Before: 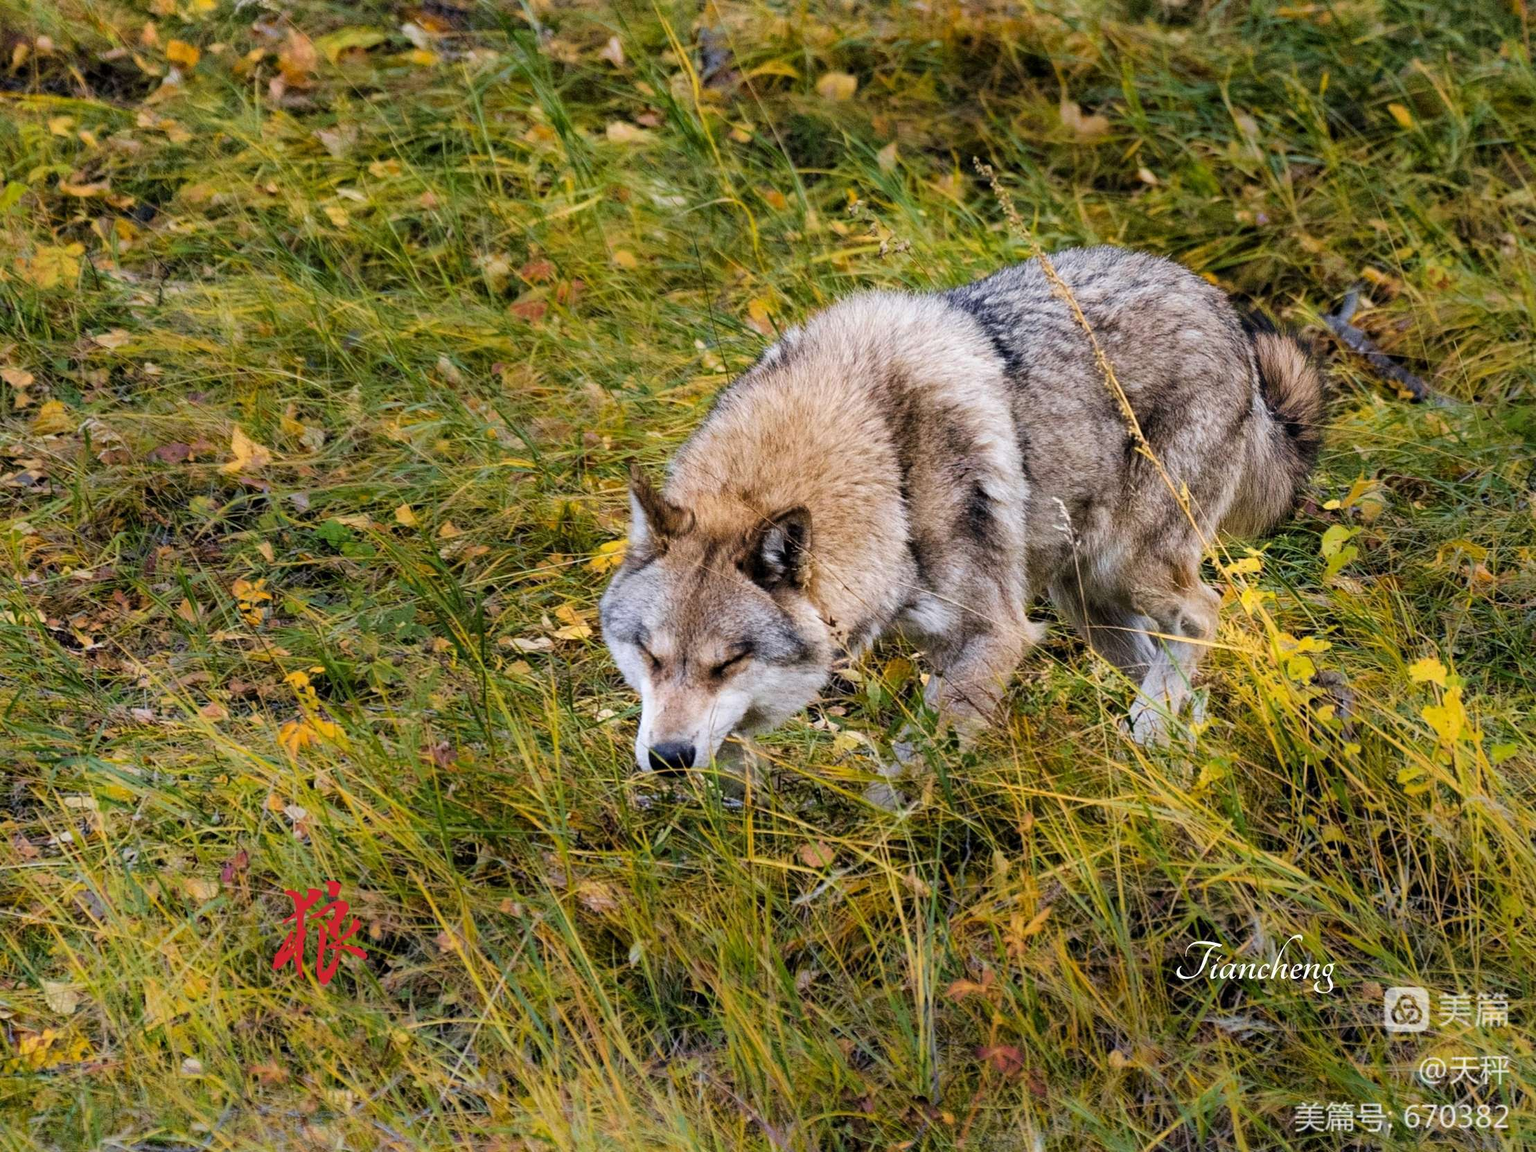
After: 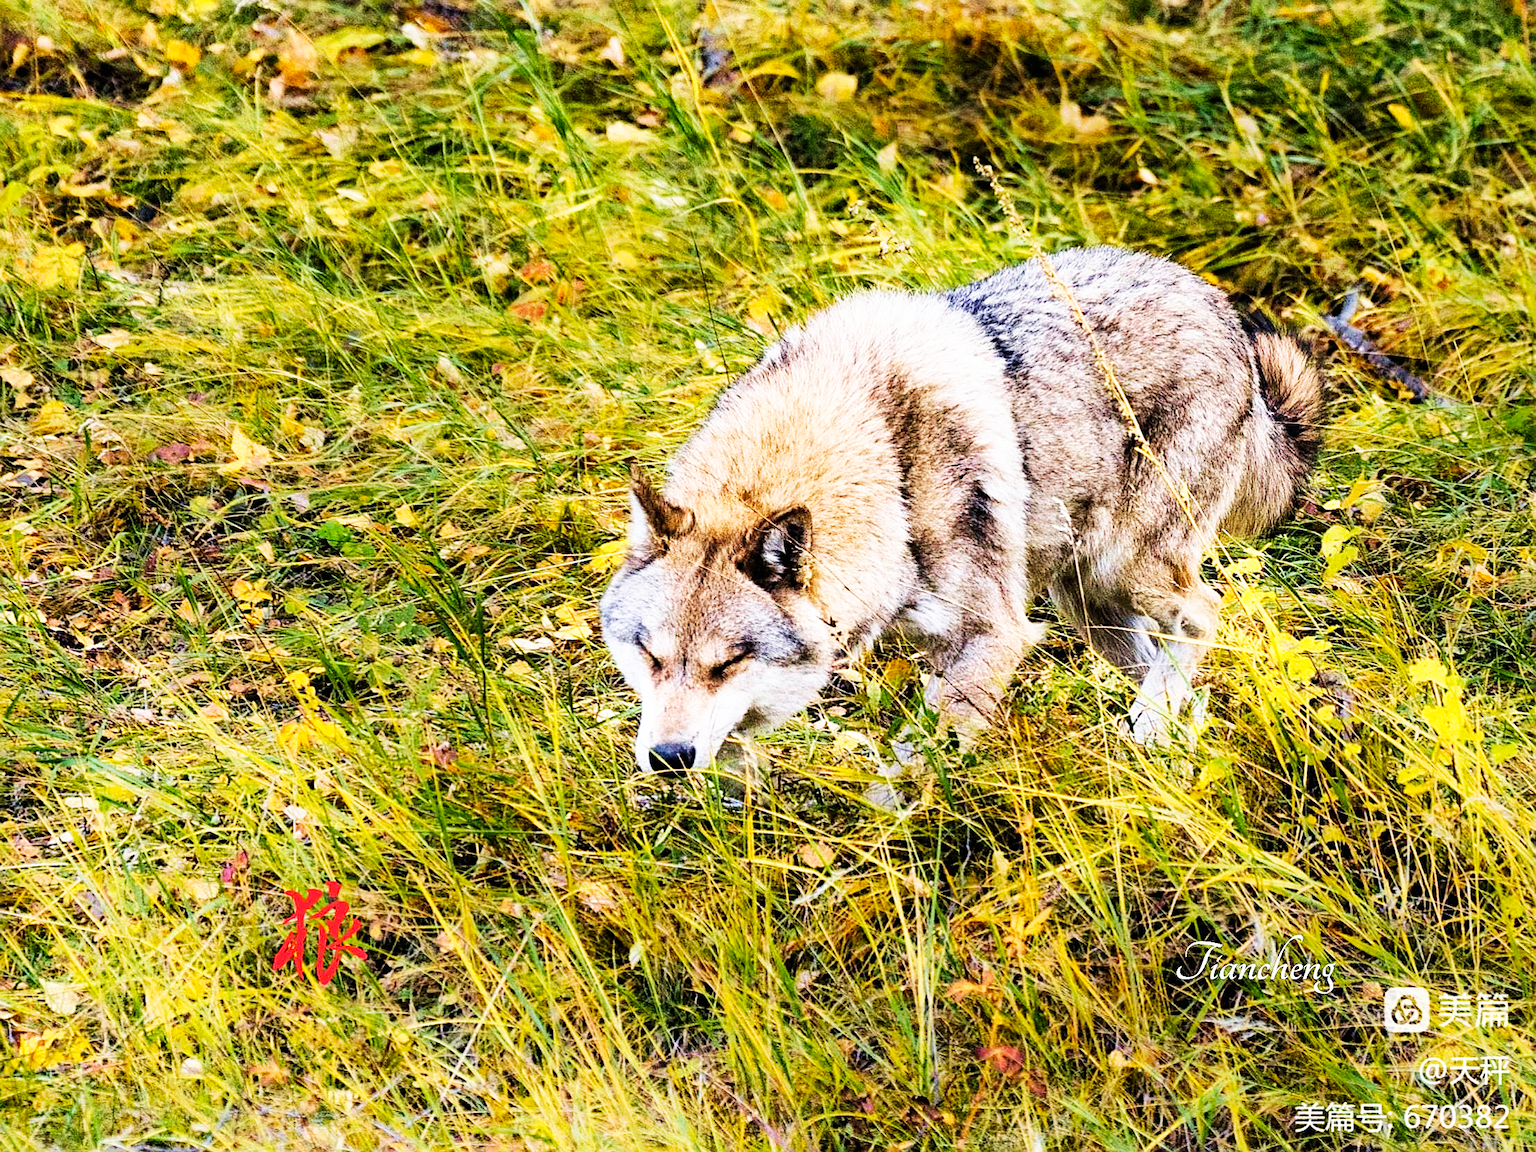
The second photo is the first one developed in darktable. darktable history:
sharpen: on, module defaults
velvia: on, module defaults
base curve: curves: ch0 [(0, 0) (0.007, 0.004) (0.027, 0.03) (0.046, 0.07) (0.207, 0.54) (0.442, 0.872) (0.673, 0.972) (1, 1)], preserve colors none
